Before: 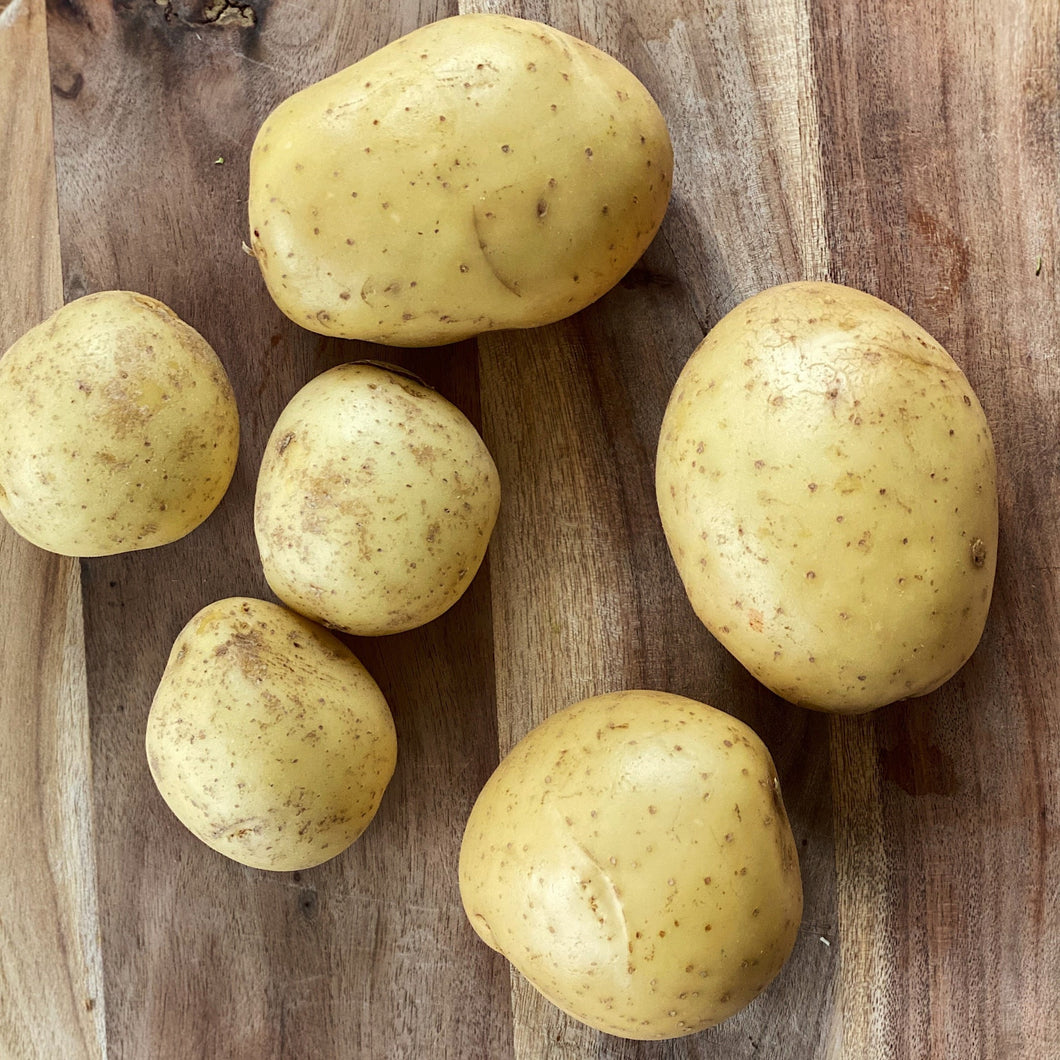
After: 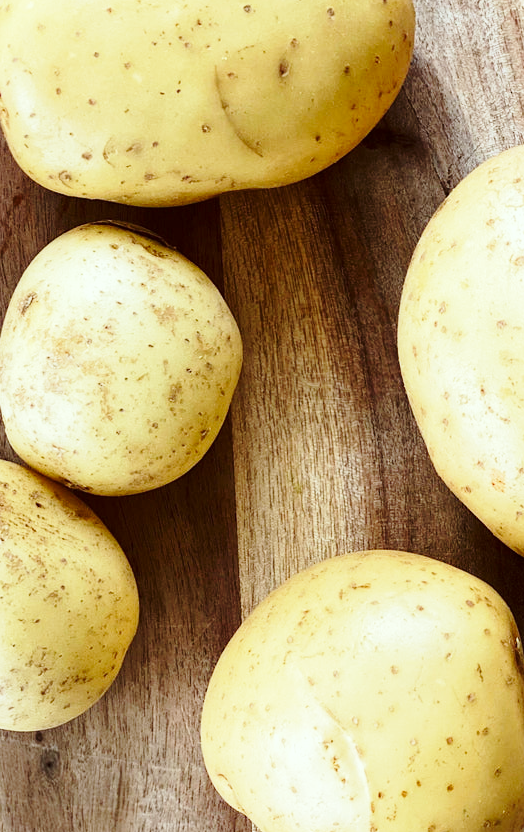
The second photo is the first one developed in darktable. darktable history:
base curve: curves: ch0 [(0, 0) (0.028, 0.03) (0.121, 0.232) (0.46, 0.748) (0.859, 0.968) (1, 1)], preserve colors none
color correction: highlights a* -2.73, highlights b* -2.09, shadows a* 2.41, shadows b* 2.73
crop and rotate: angle 0.02°, left 24.353%, top 13.219%, right 26.156%, bottom 8.224%
